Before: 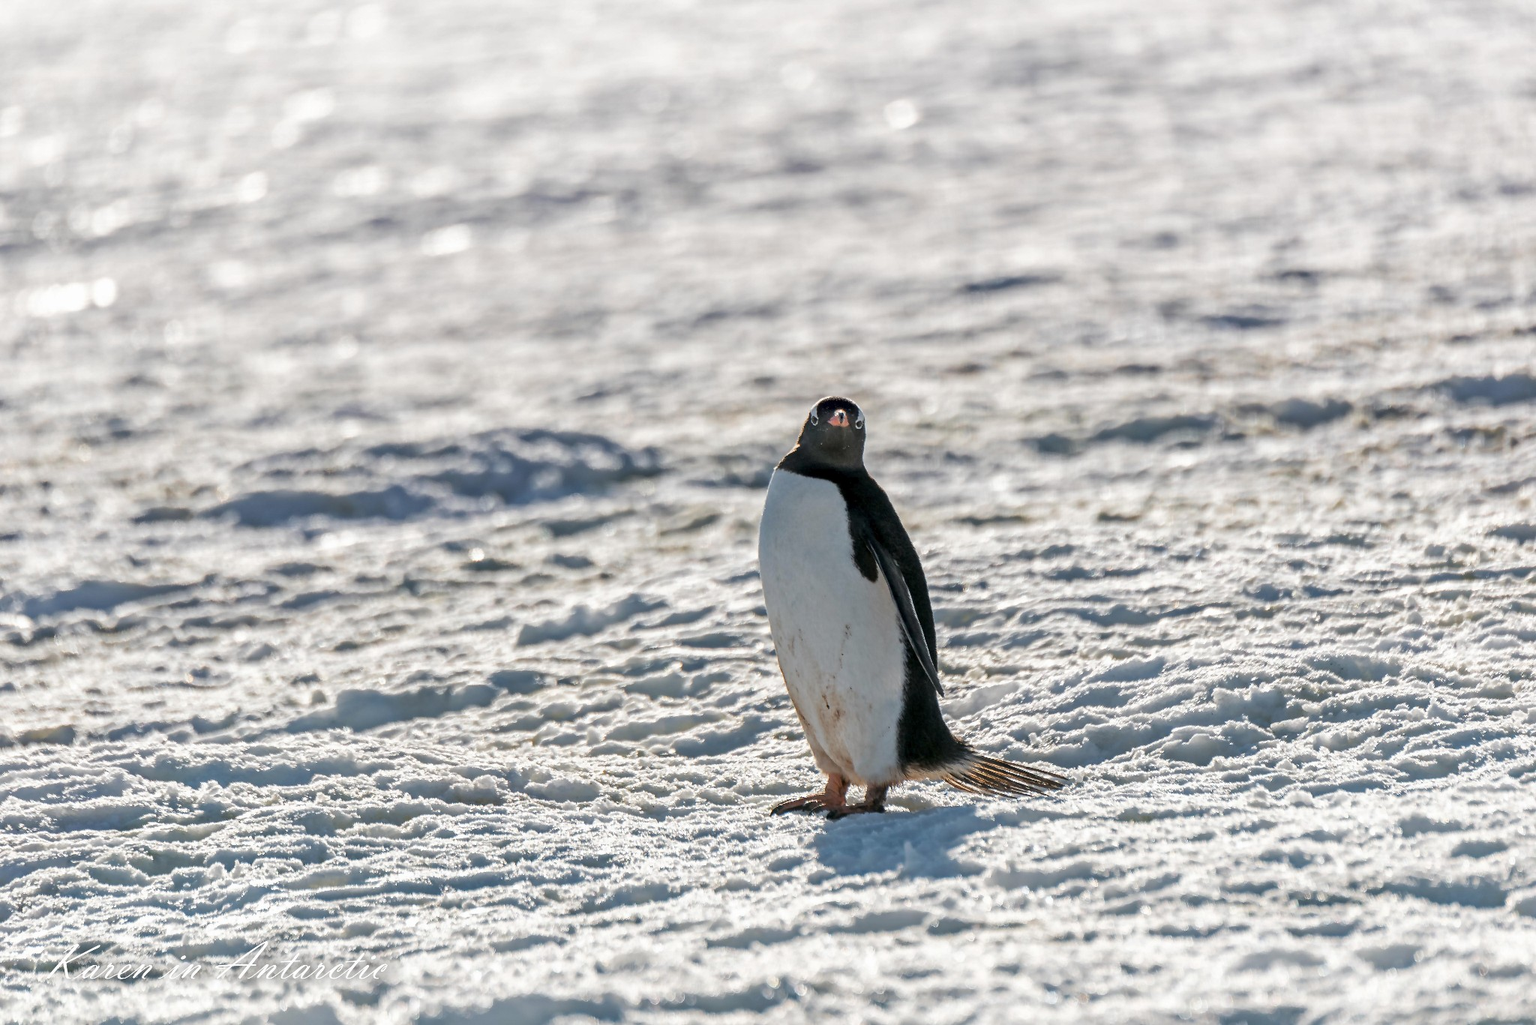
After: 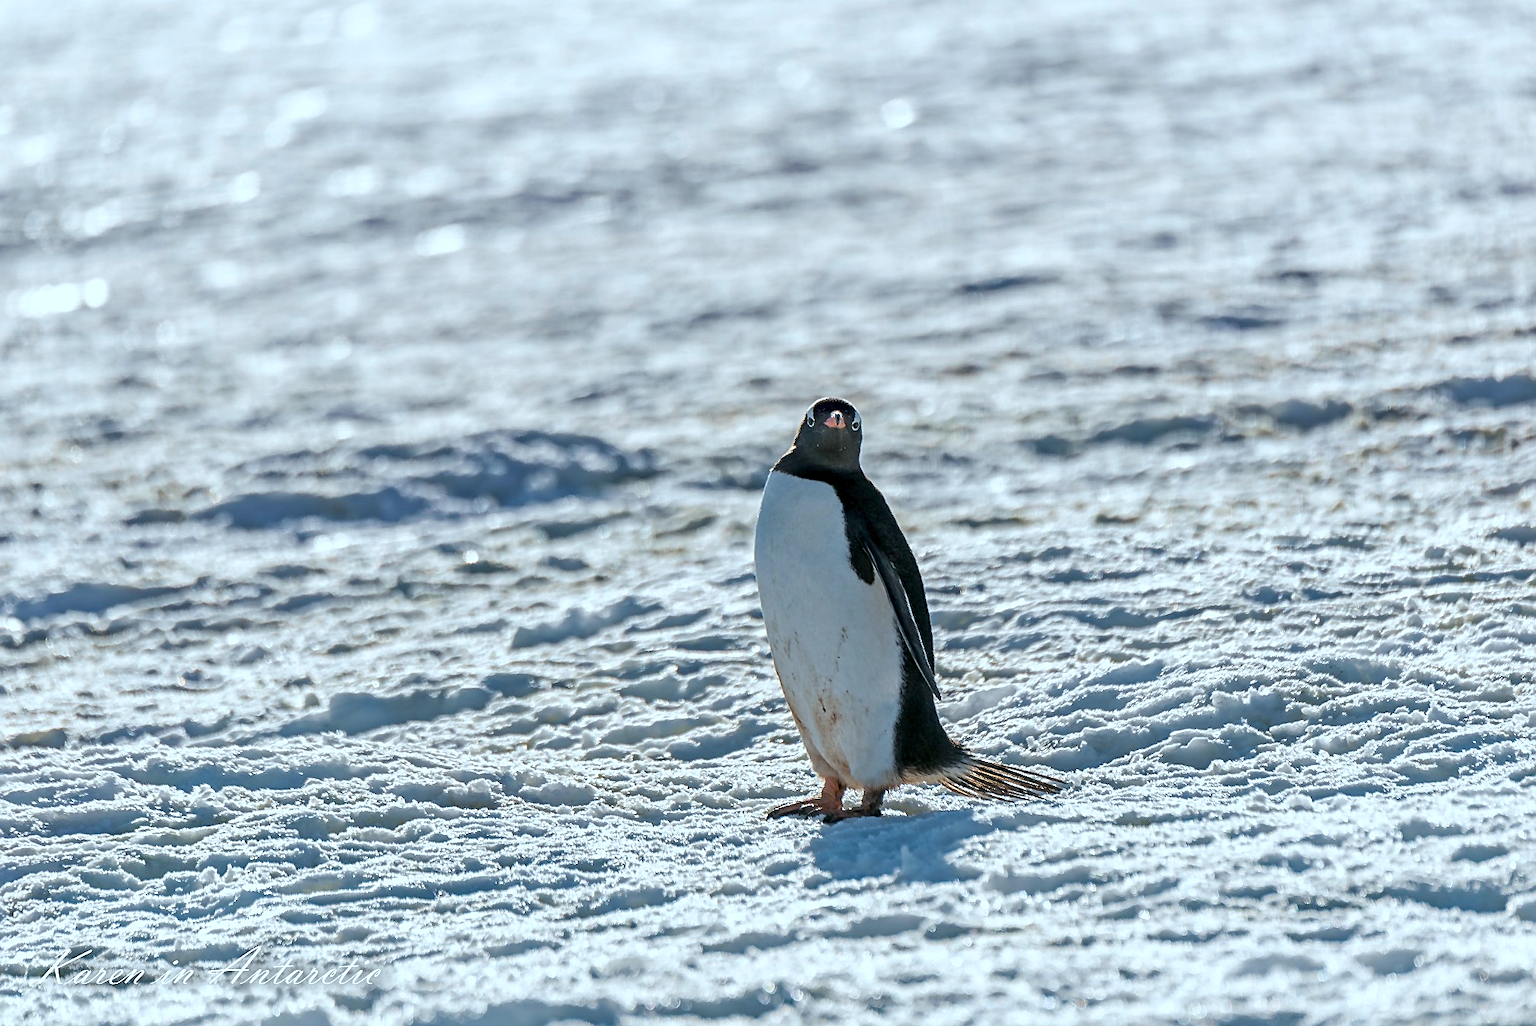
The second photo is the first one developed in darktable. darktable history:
shadows and highlights: shadows 4.1, highlights -17.6, soften with gaussian
color balance: output saturation 110%
color calibration: illuminant Planckian (black body), x 0.368, y 0.361, temperature 4275.92 K
sharpen: on, module defaults
crop and rotate: left 0.614%, top 0.179%, bottom 0.309%
